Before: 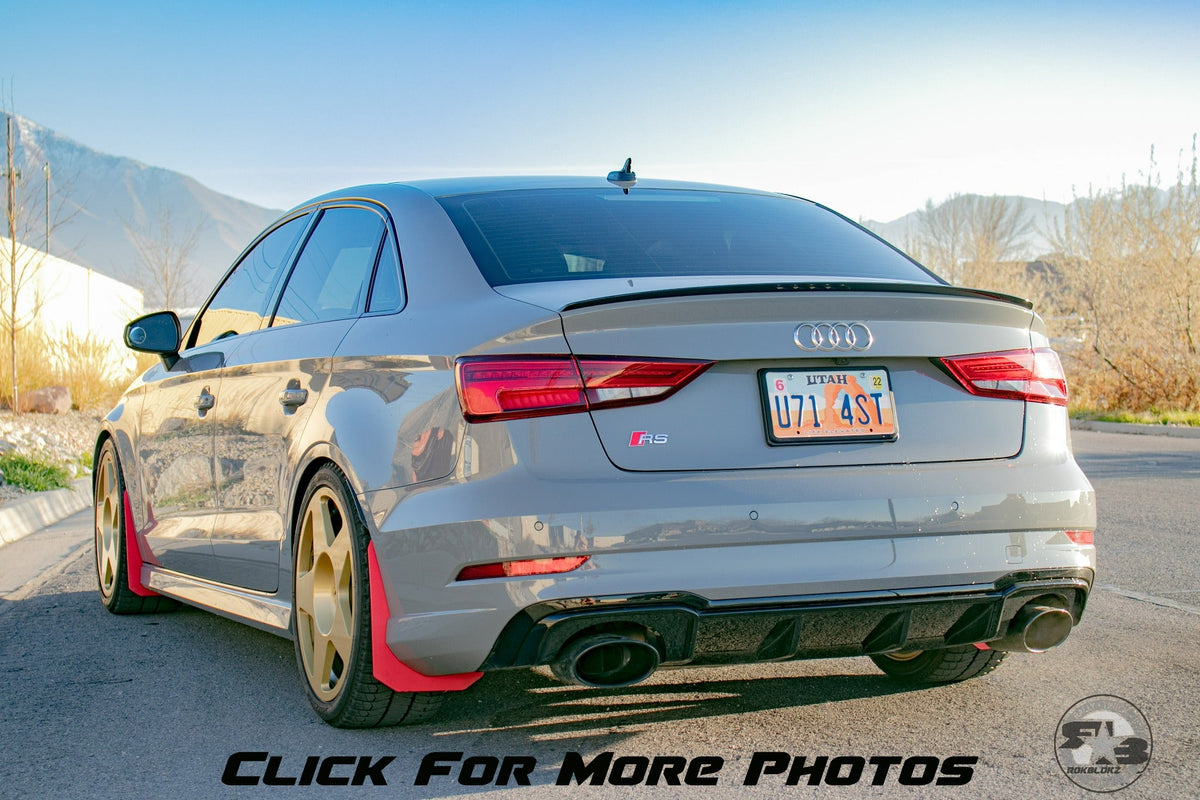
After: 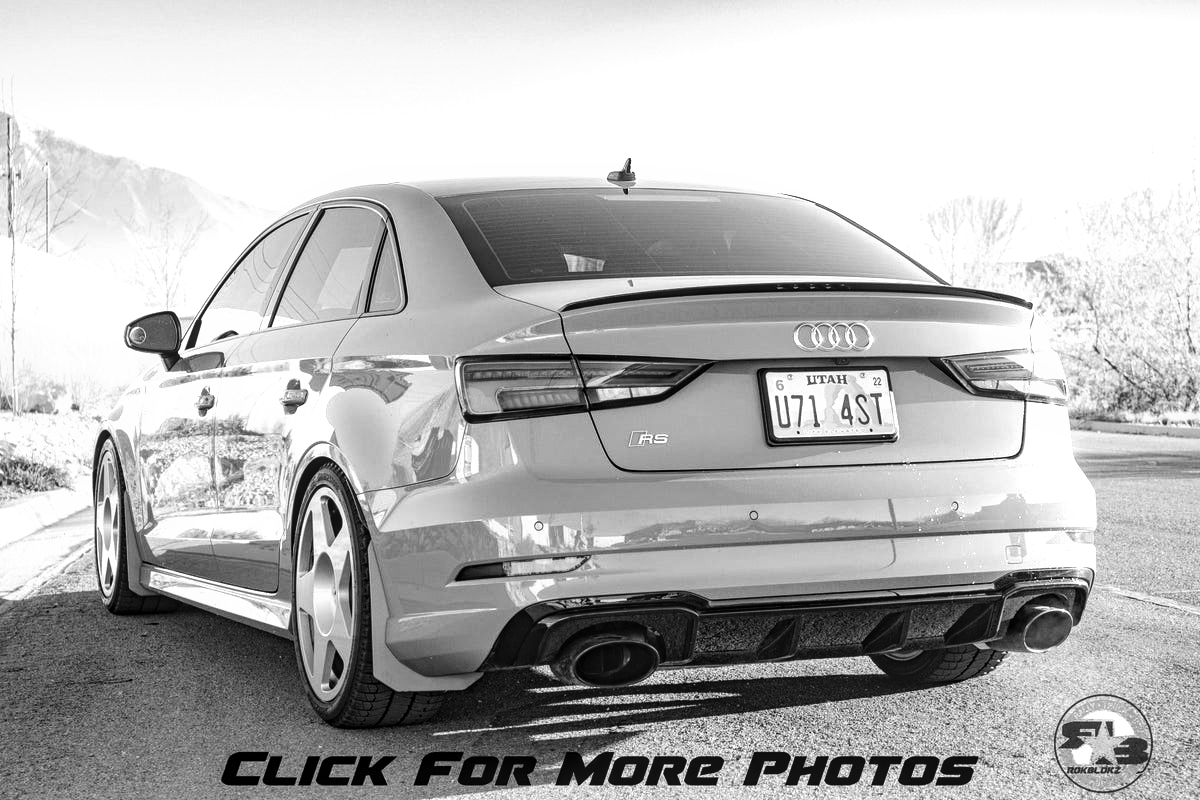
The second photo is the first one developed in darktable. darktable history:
local contrast: on, module defaults
velvia: on, module defaults
monochrome: on, module defaults
tone equalizer: -8 EV -1.08 EV, -7 EV -1.01 EV, -6 EV -0.867 EV, -5 EV -0.578 EV, -3 EV 0.578 EV, -2 EV 0.867 EV, -1 EV 1.01 EV, +0 EV 1.08 EV, edges refinement/feathering 500, mask exposure compensation -1.57 EV, preserve details no
